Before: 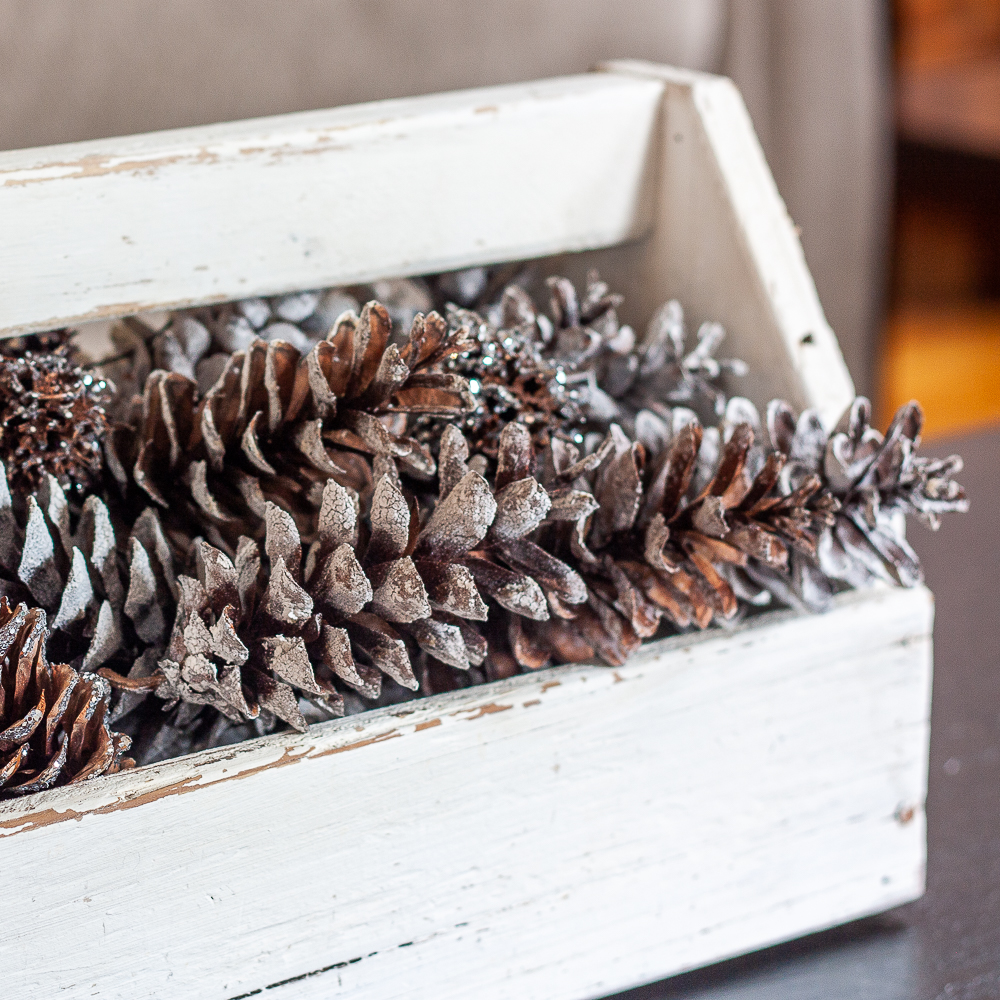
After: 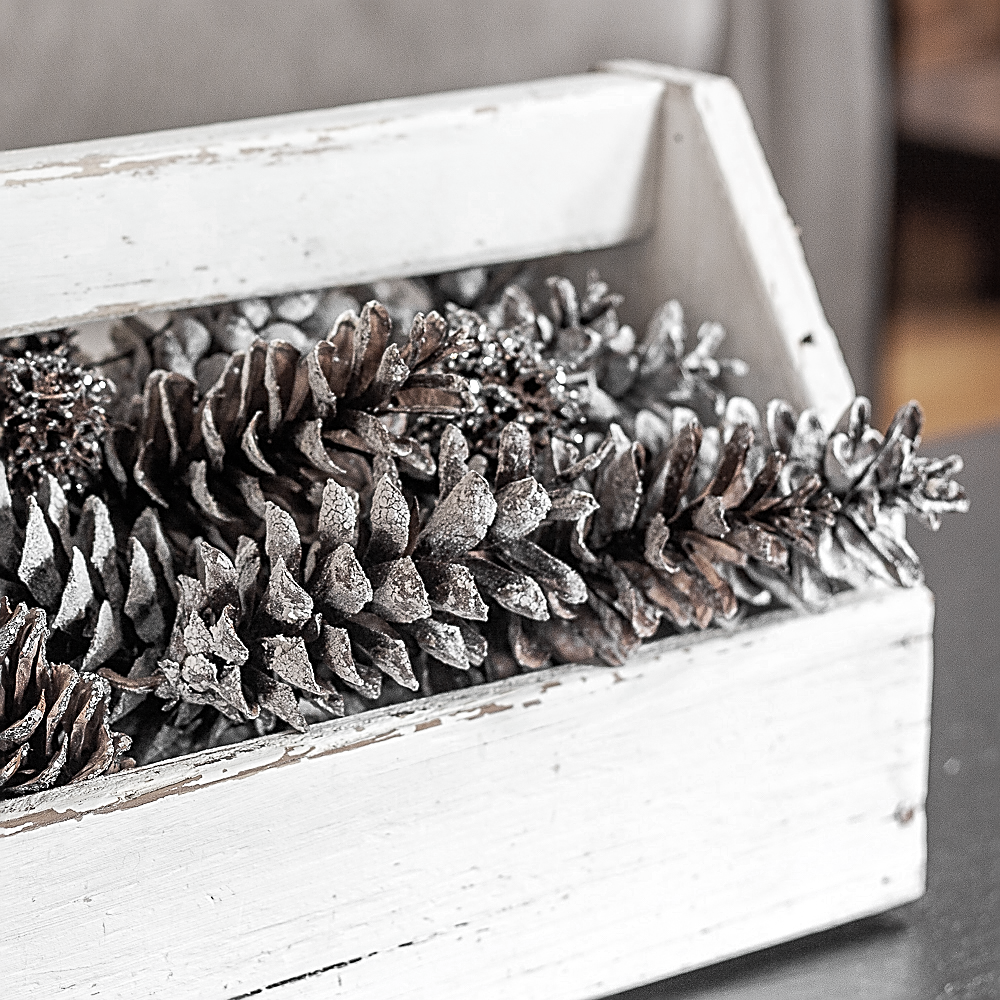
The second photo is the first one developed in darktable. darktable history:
color zones: curves: ch0 [(0, 0.613) (0.01, 0.613) (0.245, 0.448) (0.498, 0.529) (0.642, 0.665) (0.879, 0.777) (0.99, 0.613)]; ch1 [(0, 0.035) (0.121, 0.189) (0.259, 0.197) (0.415, 0.061) (0.589, 0.022) (0.732, 0.022) (0.857, 0.026) (0.991, 0.053)]
sharpen: amount 0.895
